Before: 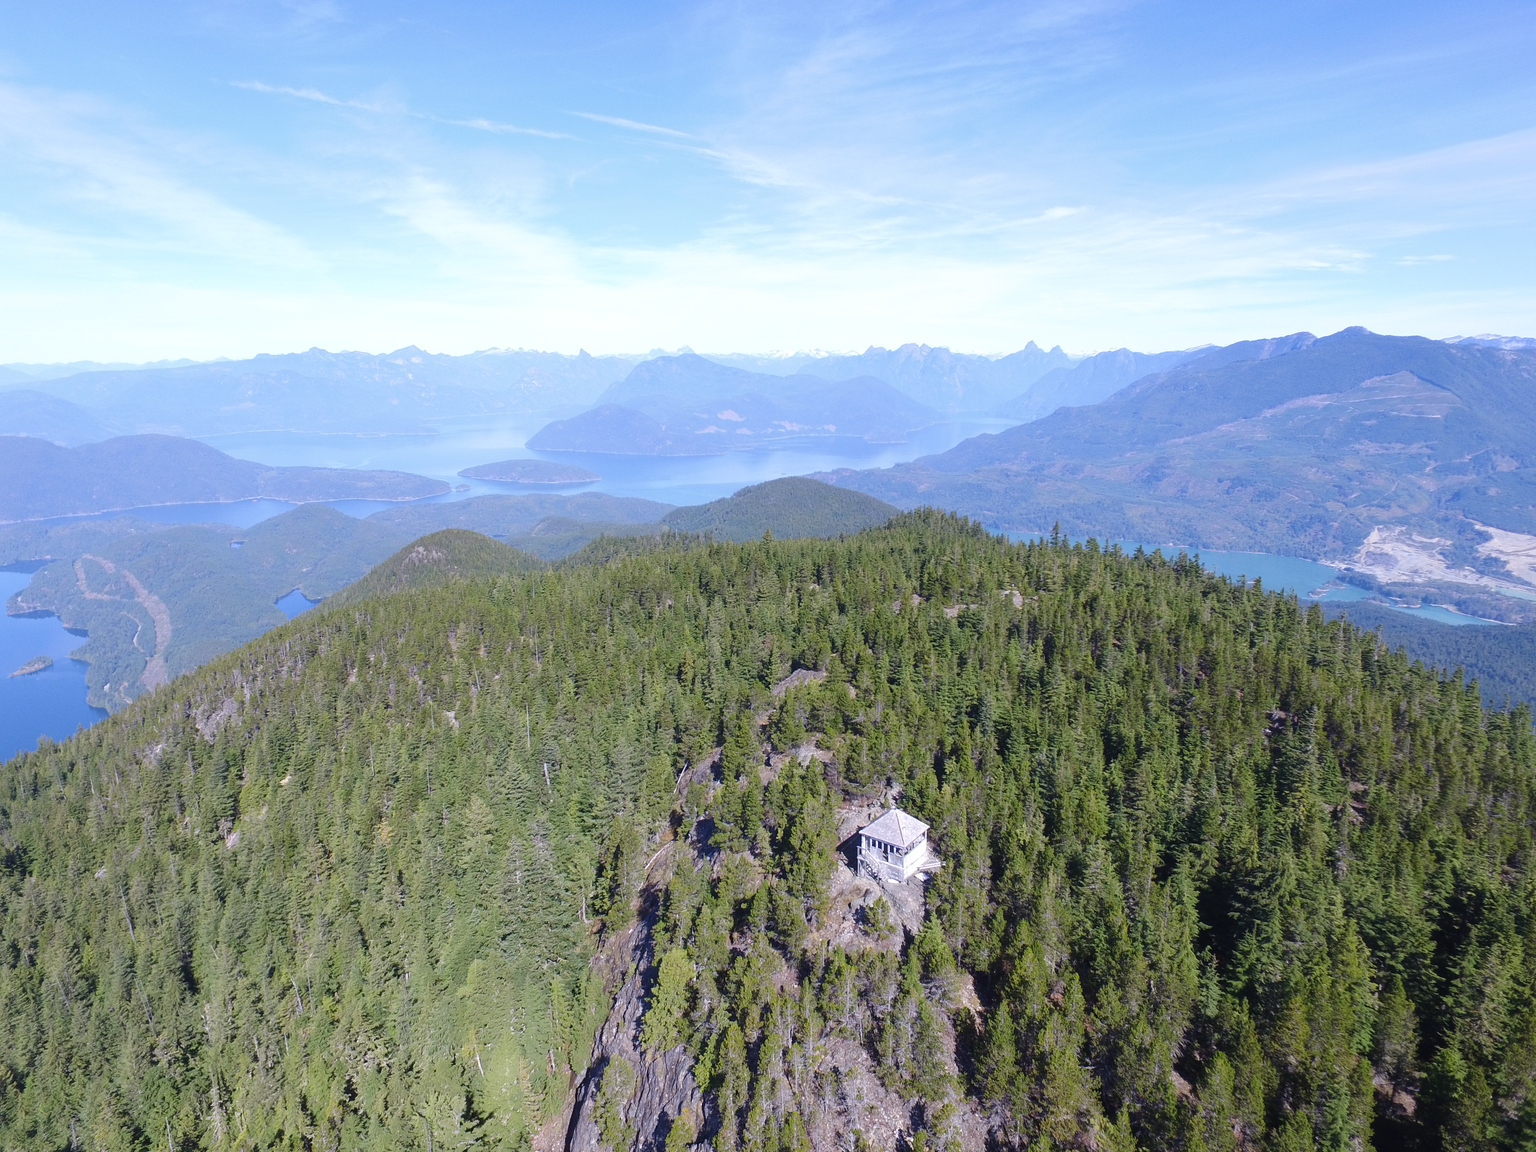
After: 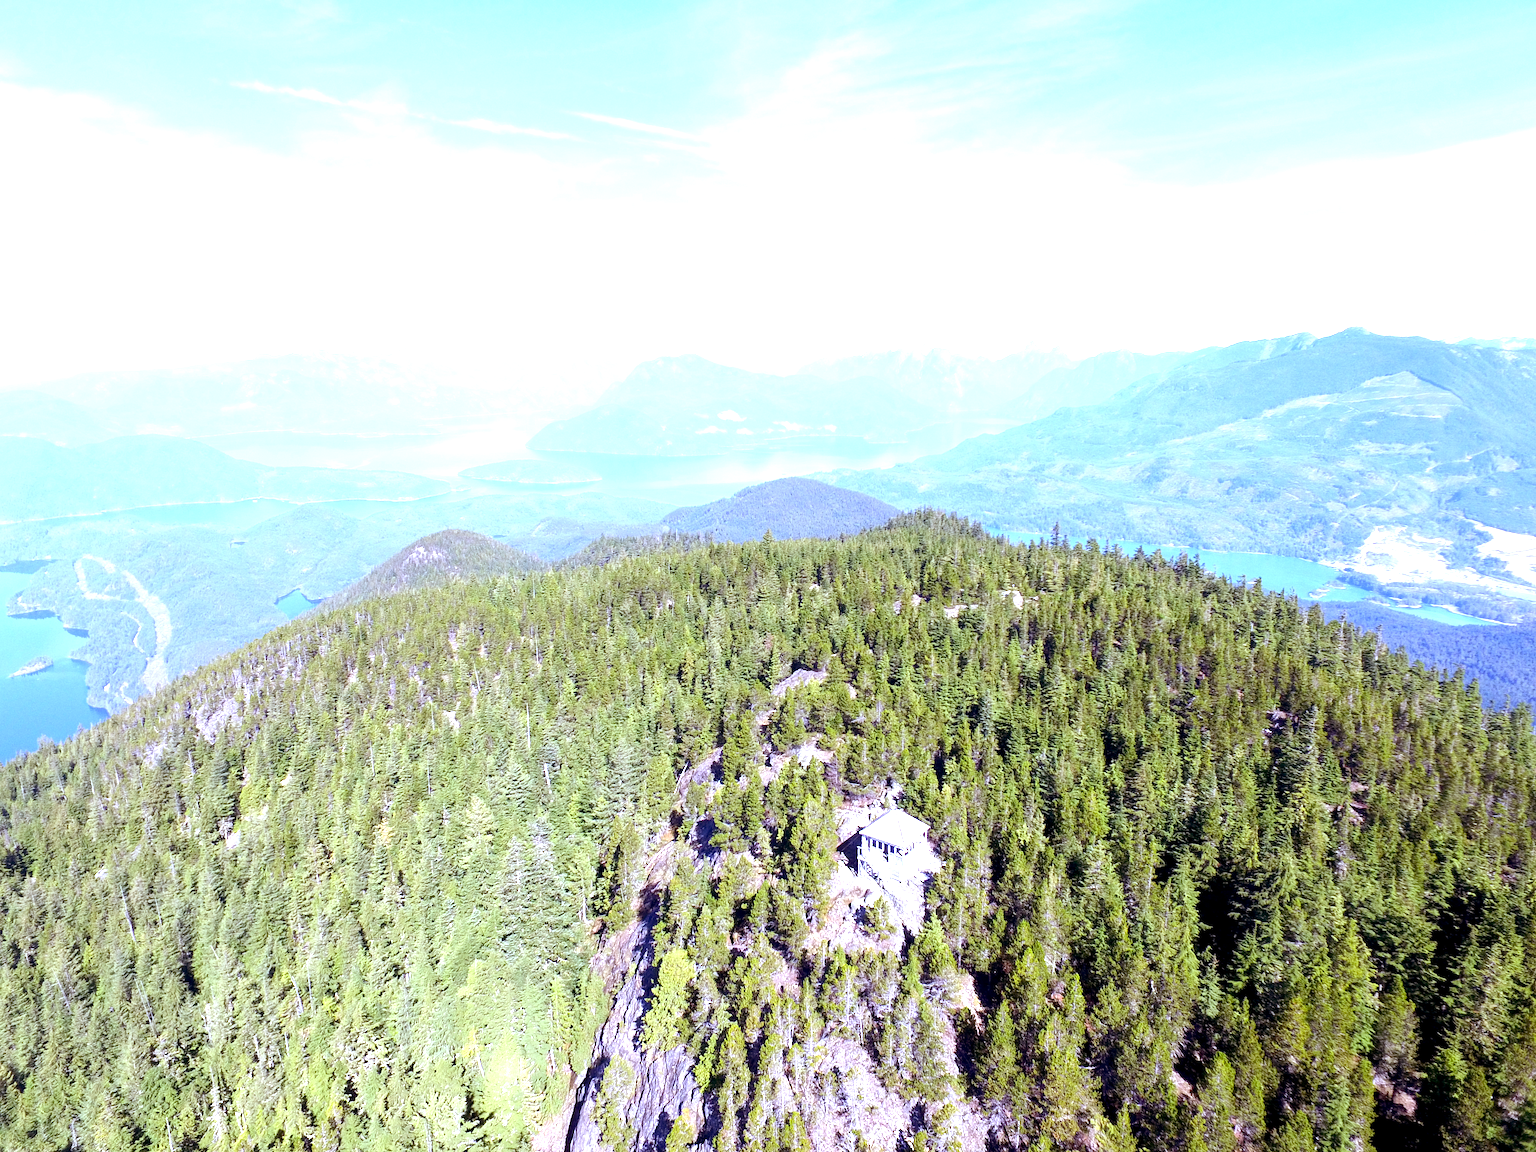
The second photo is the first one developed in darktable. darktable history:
exposure: black level correction 0.009, exposure 1.425 EV, compensate highlight preservation false
white balance: red 0.953, blue 1.081
rgb levels: mode RGB, independent channels, levels [[0, 0.5, 1], [0, 0.521, 1], [0, 0.536, 1]]
